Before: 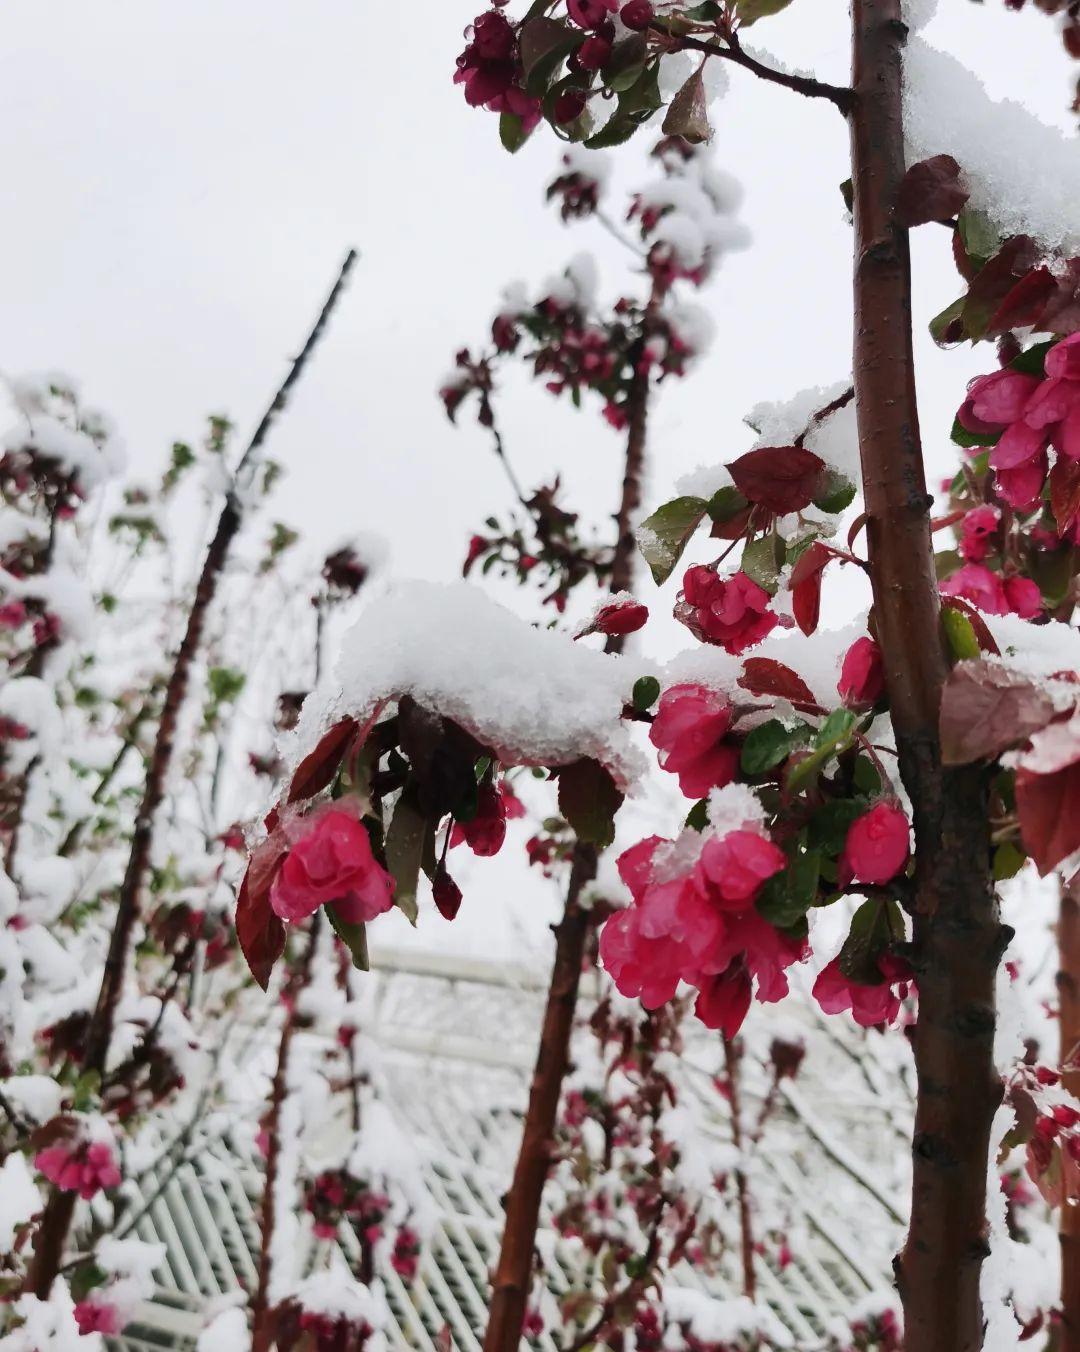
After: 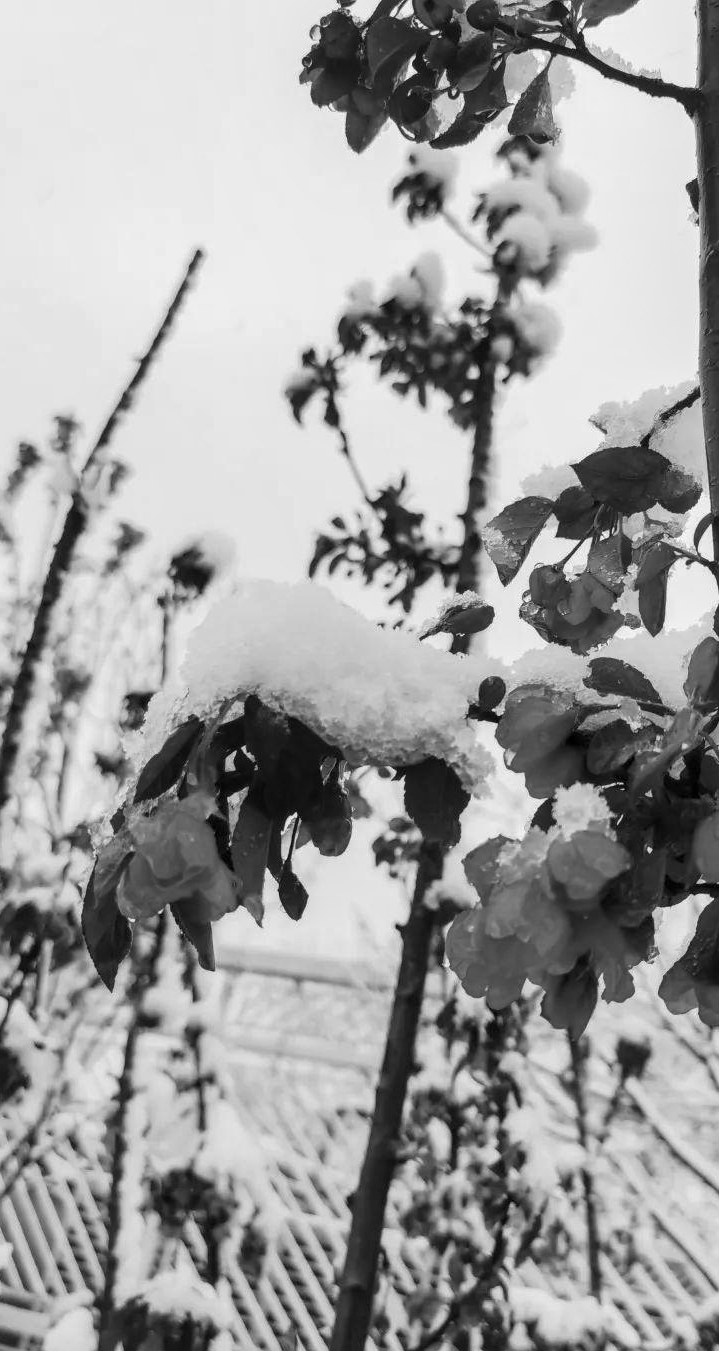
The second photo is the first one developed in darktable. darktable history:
crop and rotate: left 14.292%, right 19.041%
monochrome: on, module defaults
local contrast: on, module defaults
